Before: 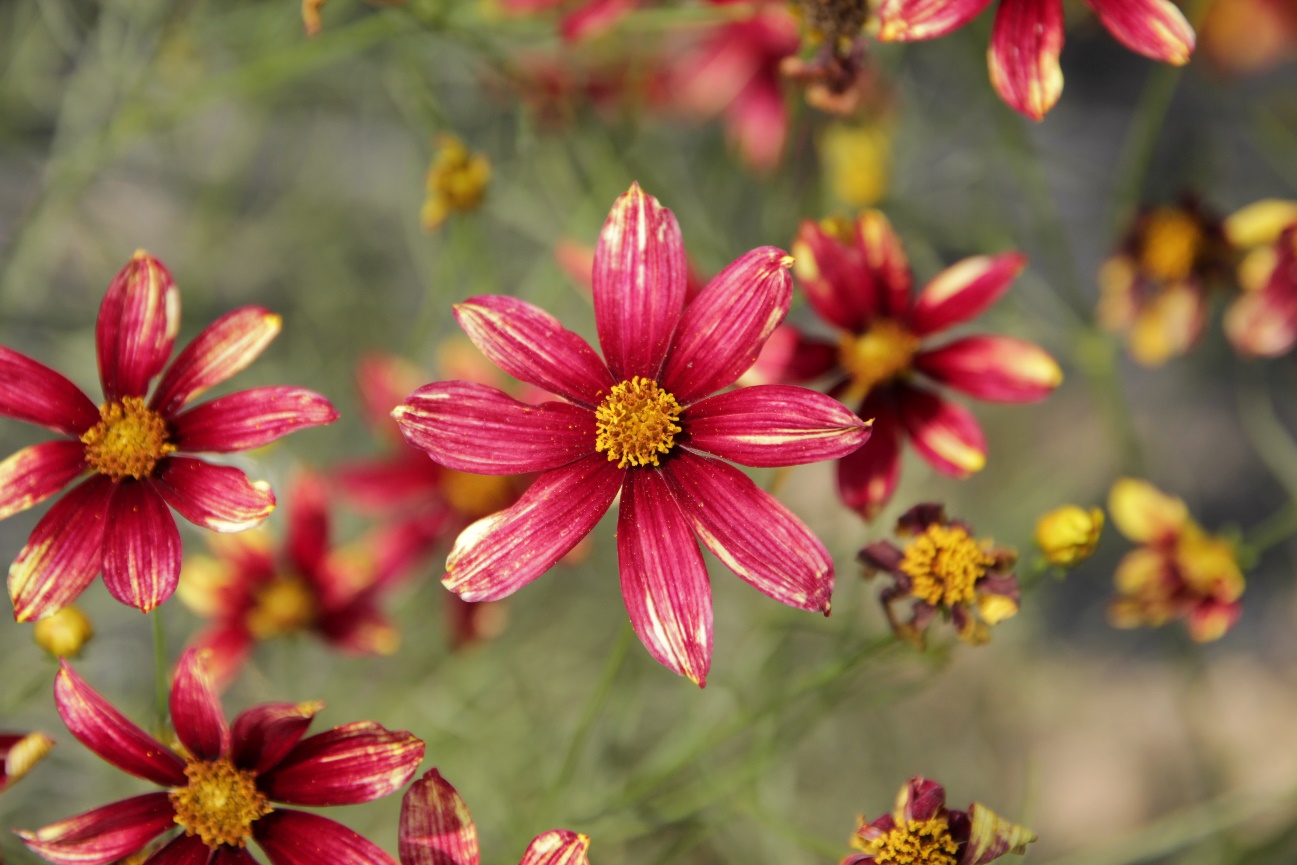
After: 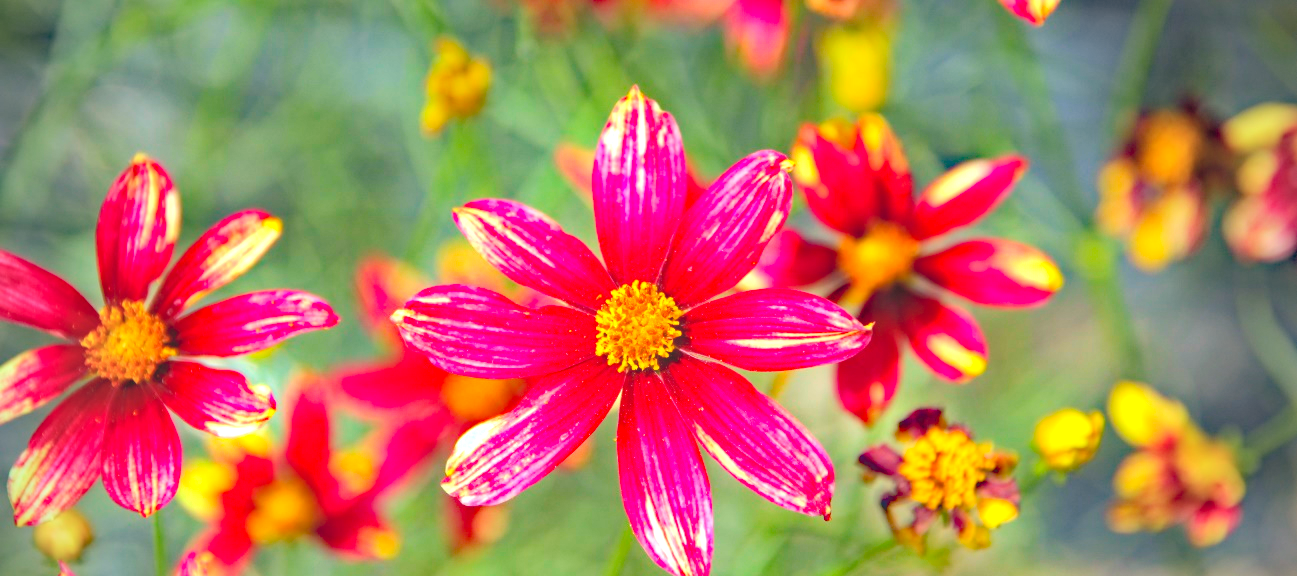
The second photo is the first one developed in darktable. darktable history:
vignetting: fall-off start 71.74%
exposure: black level correction 0, exposure 0.7 EV, compensate exposure bias true, compensate highlight preservation false
haze removal: strength 0.53, distance 0.925, compatibility mode true, adaptive false
crop: top 11.166%, bottom 22.168%
color correction: highlights a* -2.73, highlights b* -2.09, shadows a* 2.41, shadows b* 2.73
shadows and highlights: shadows 25, highlights -48, soften with gaussian
bloom: size 40%
contrast brightness saturation: contrast 0.07, brightness 0.18, saturation 0.4
